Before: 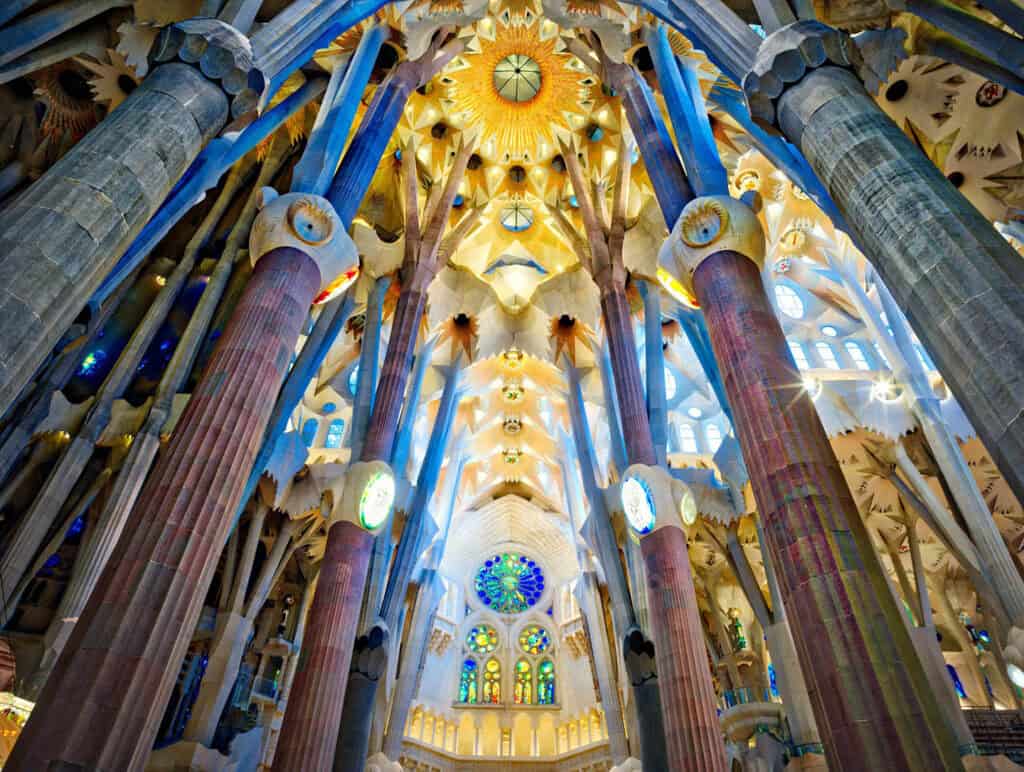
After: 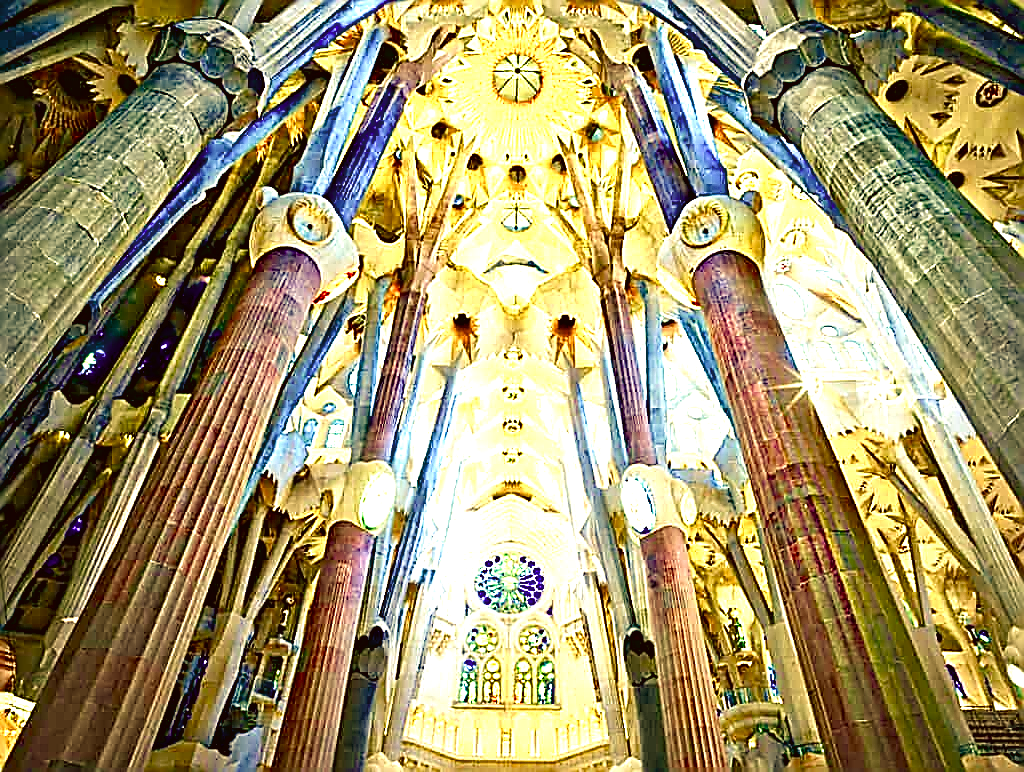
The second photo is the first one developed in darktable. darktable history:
exposure: black level correction 0, exposure 1.2 EV, compensate exposure bias true, compensate highlight preservation false
color correction: highlights a* 0.091, highlights b* 29.35, shadows a* -0.252, shadows b* 21.51
color balance rgb: shadows lift › chroma 2.019%, shadows lift › hue 217.54°, global offset › chroma 0.069%, global offset › hue 253.03°, perceptual saturation grading › global saturation 20%, perceptual saturation grading › highlights -49.232%, perceptual saturation grading › shadows 25.754%, global vibrance 16.113%, saturation formula JzAzBz (2021)
velvia: on, module defaults
sharpen: amount 2
